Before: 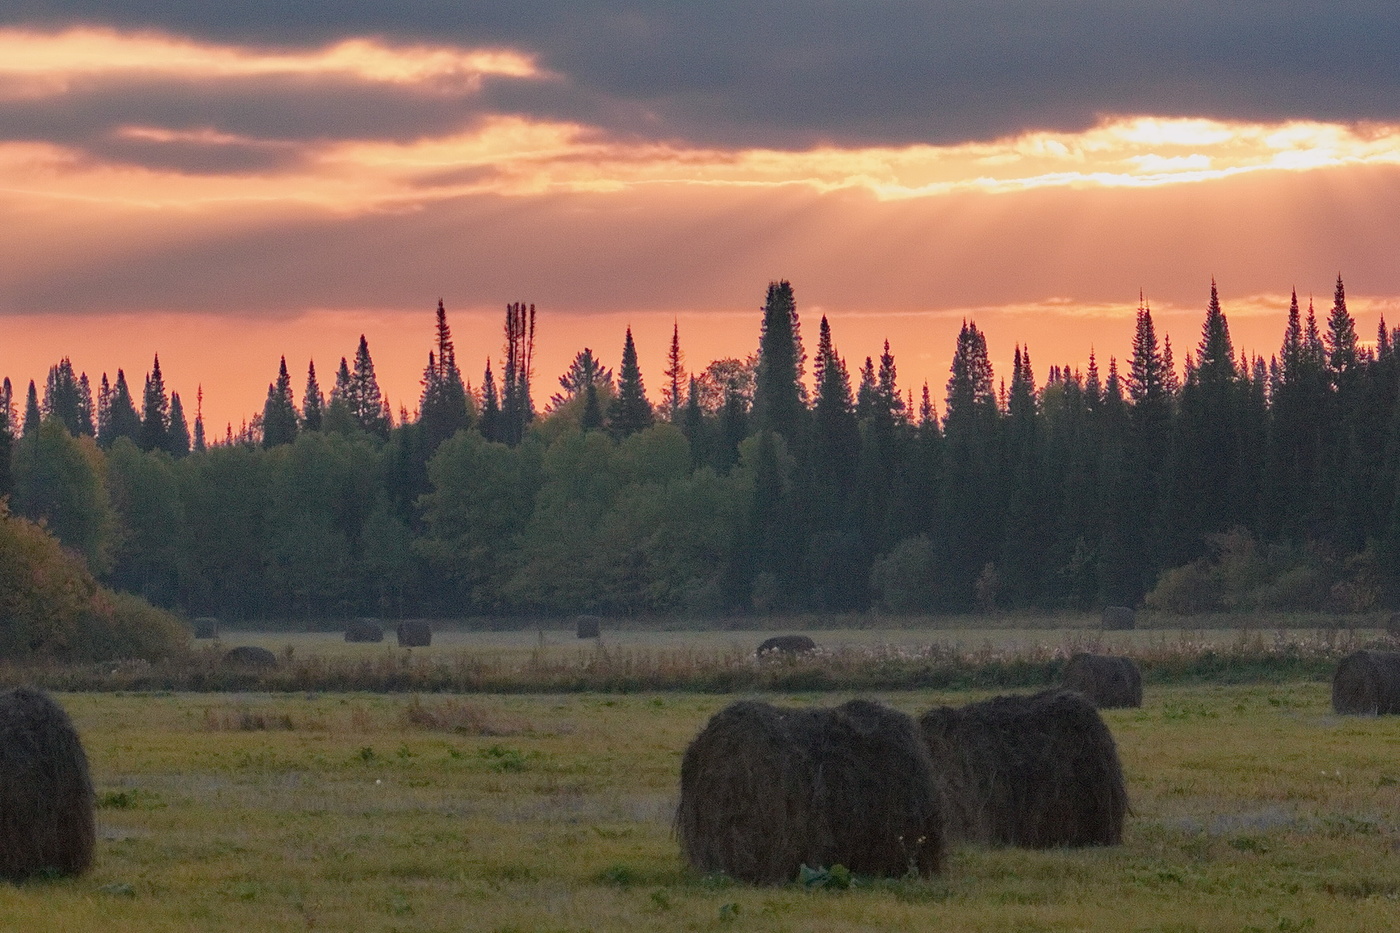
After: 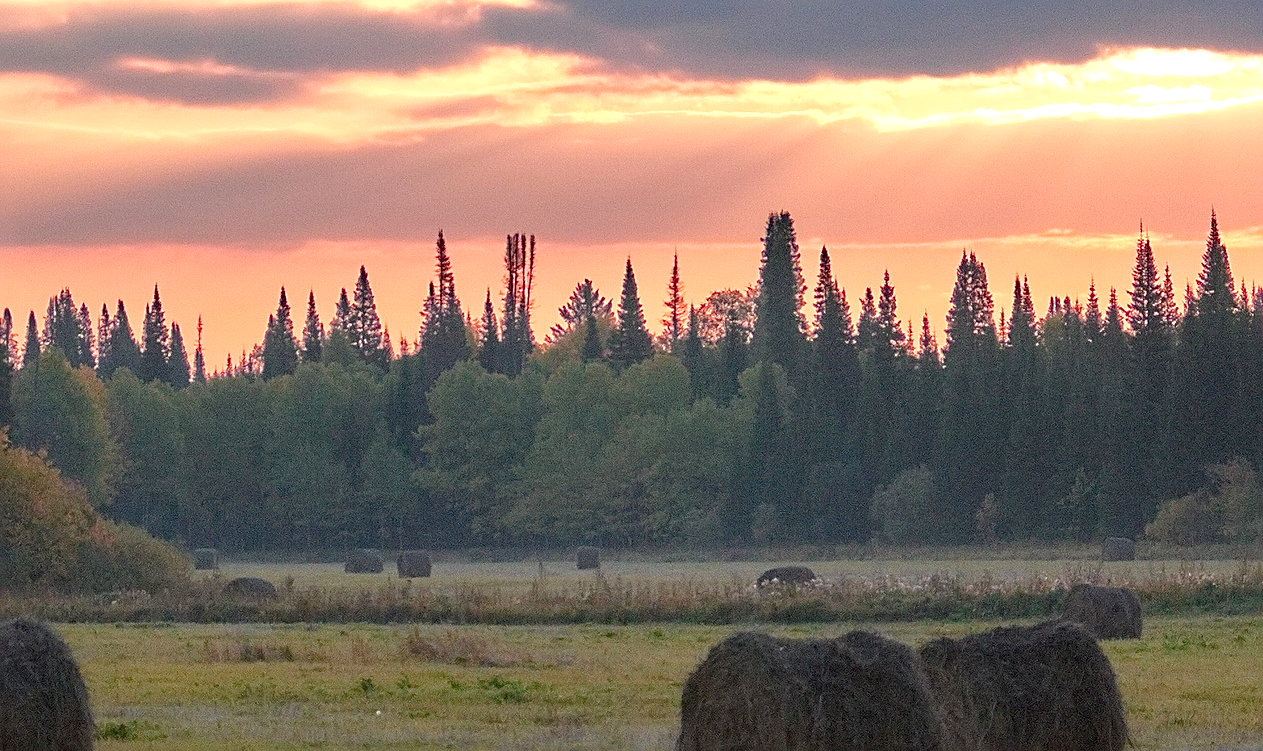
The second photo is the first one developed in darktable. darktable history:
crop: top 7.48%, right 9.763%, bottom 12.012%
exposure: black level correction 0.001, exposure 0.675 EV, compensate exposure bias true, compensate highlight preservation false
sharpen: on, module defaults
